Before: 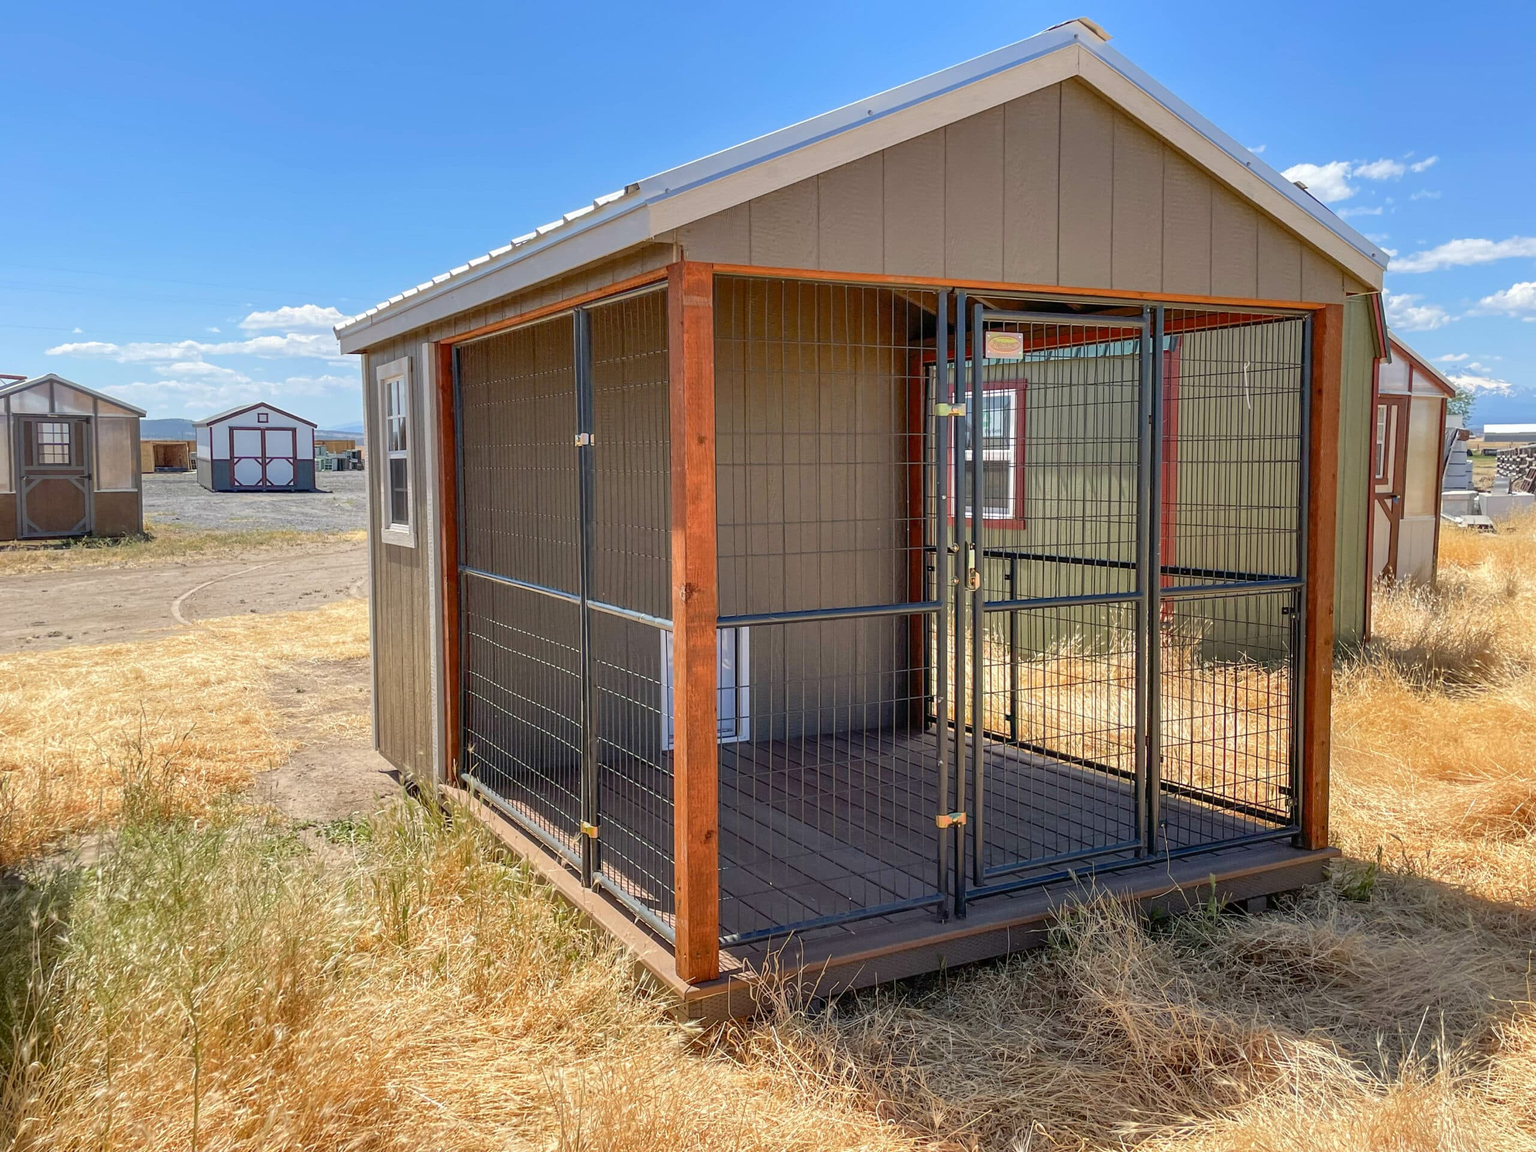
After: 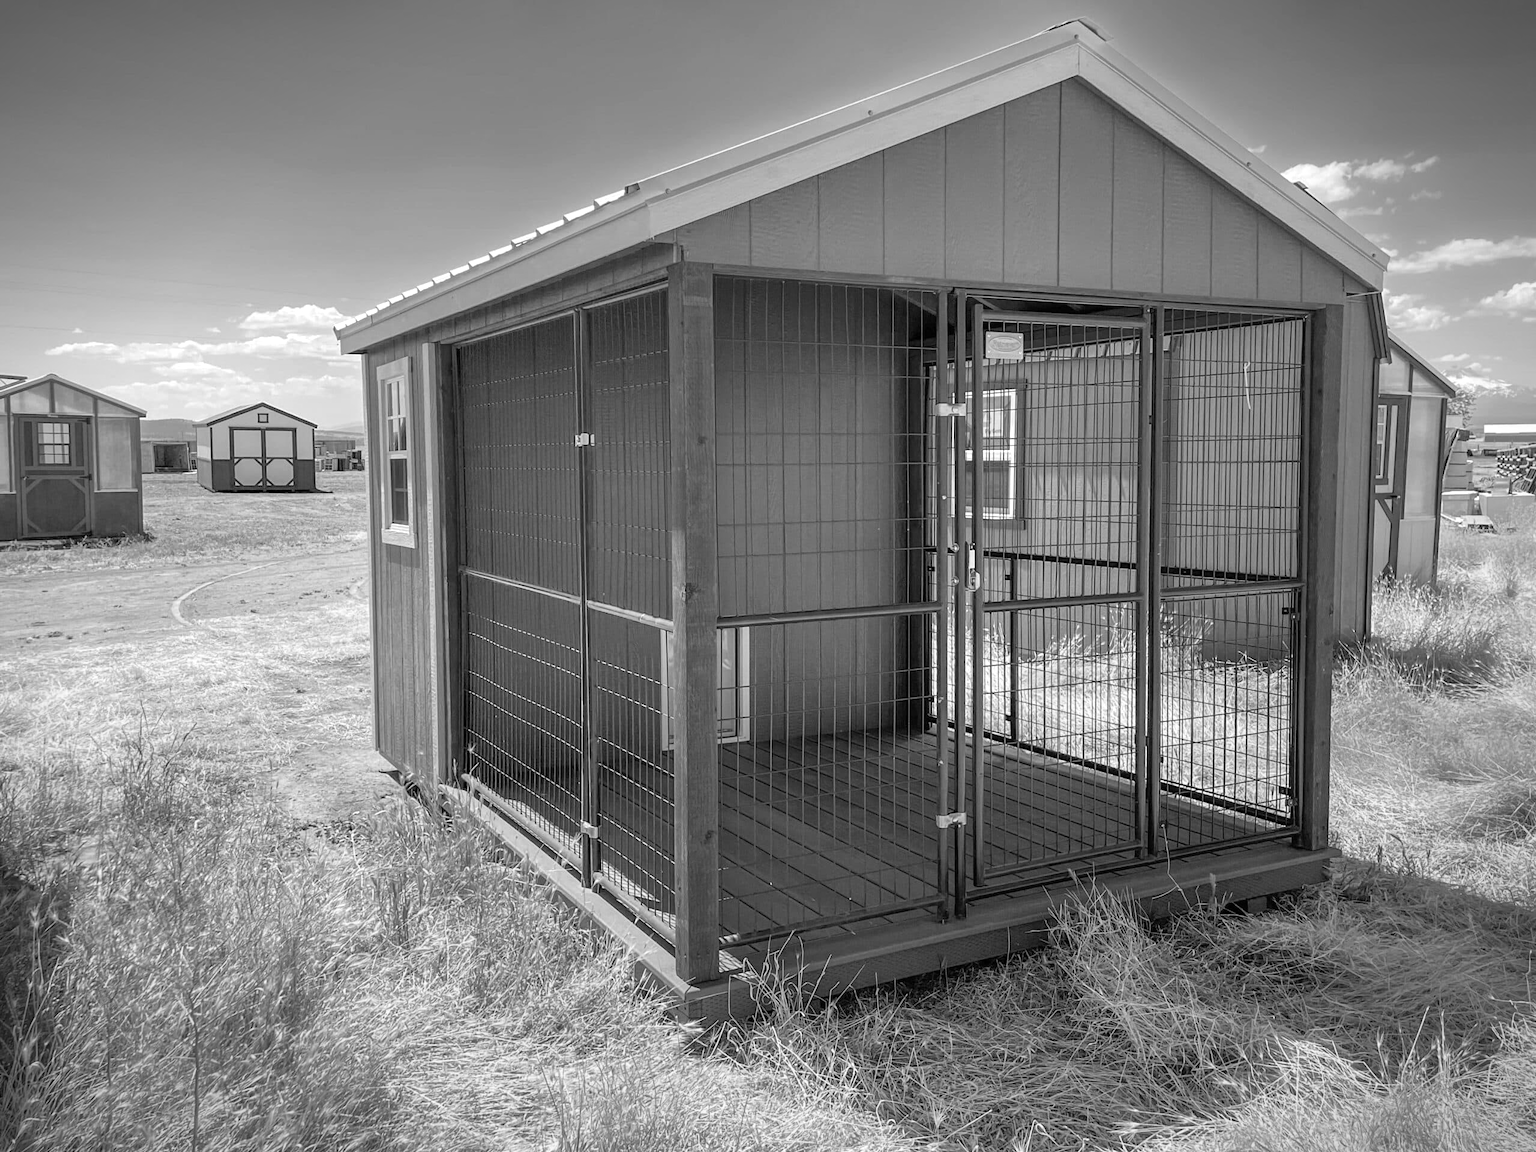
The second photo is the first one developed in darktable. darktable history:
vignetting: fall-off start 88.53%, fall-off radius 44.2%, saturation 0.376, width/height ratio 1.161
monochrome: a -11.7, b 1.62, size 0.5, highlights 0.38
exposure: exposure 0.3 EV, compensate highlight preservation false
